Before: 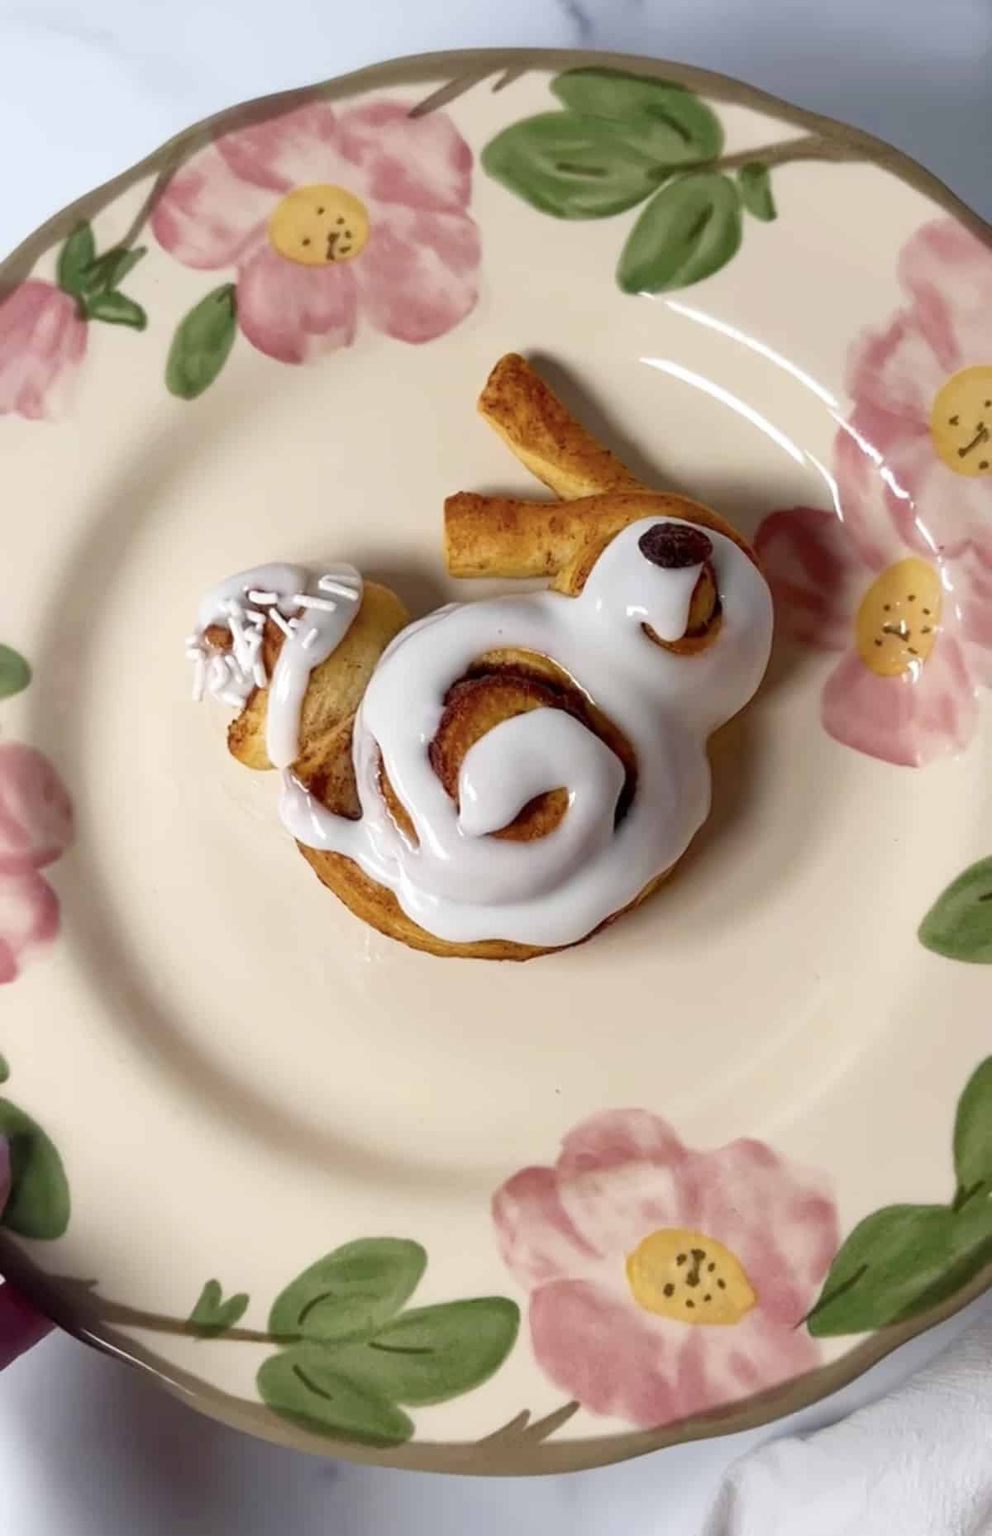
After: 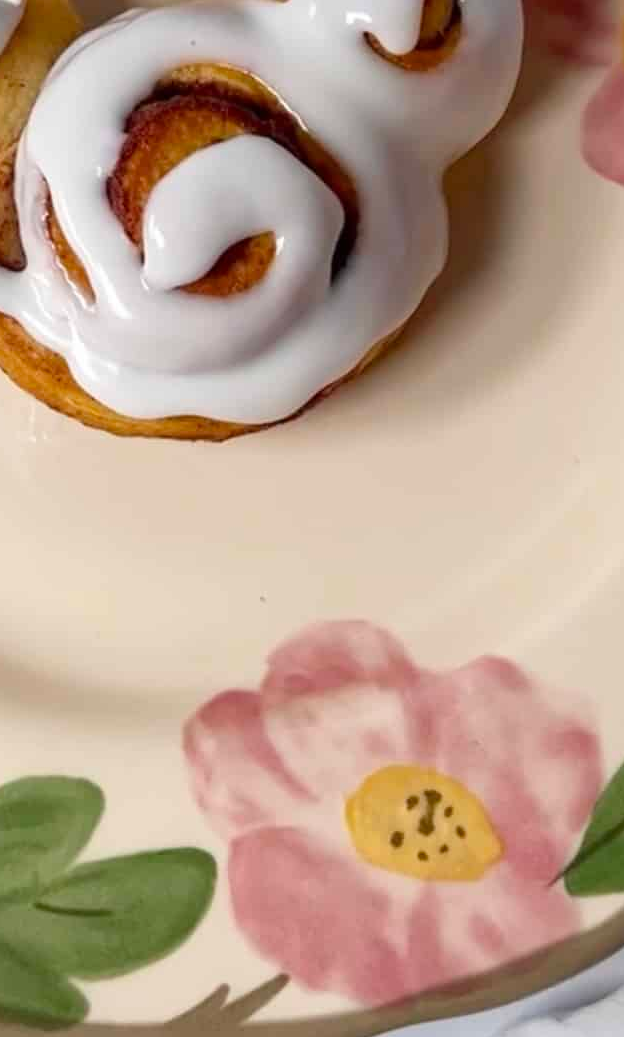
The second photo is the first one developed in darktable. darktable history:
crop: left 34.337%, top 38.845%, right 13.593%, bottom 5.297%
